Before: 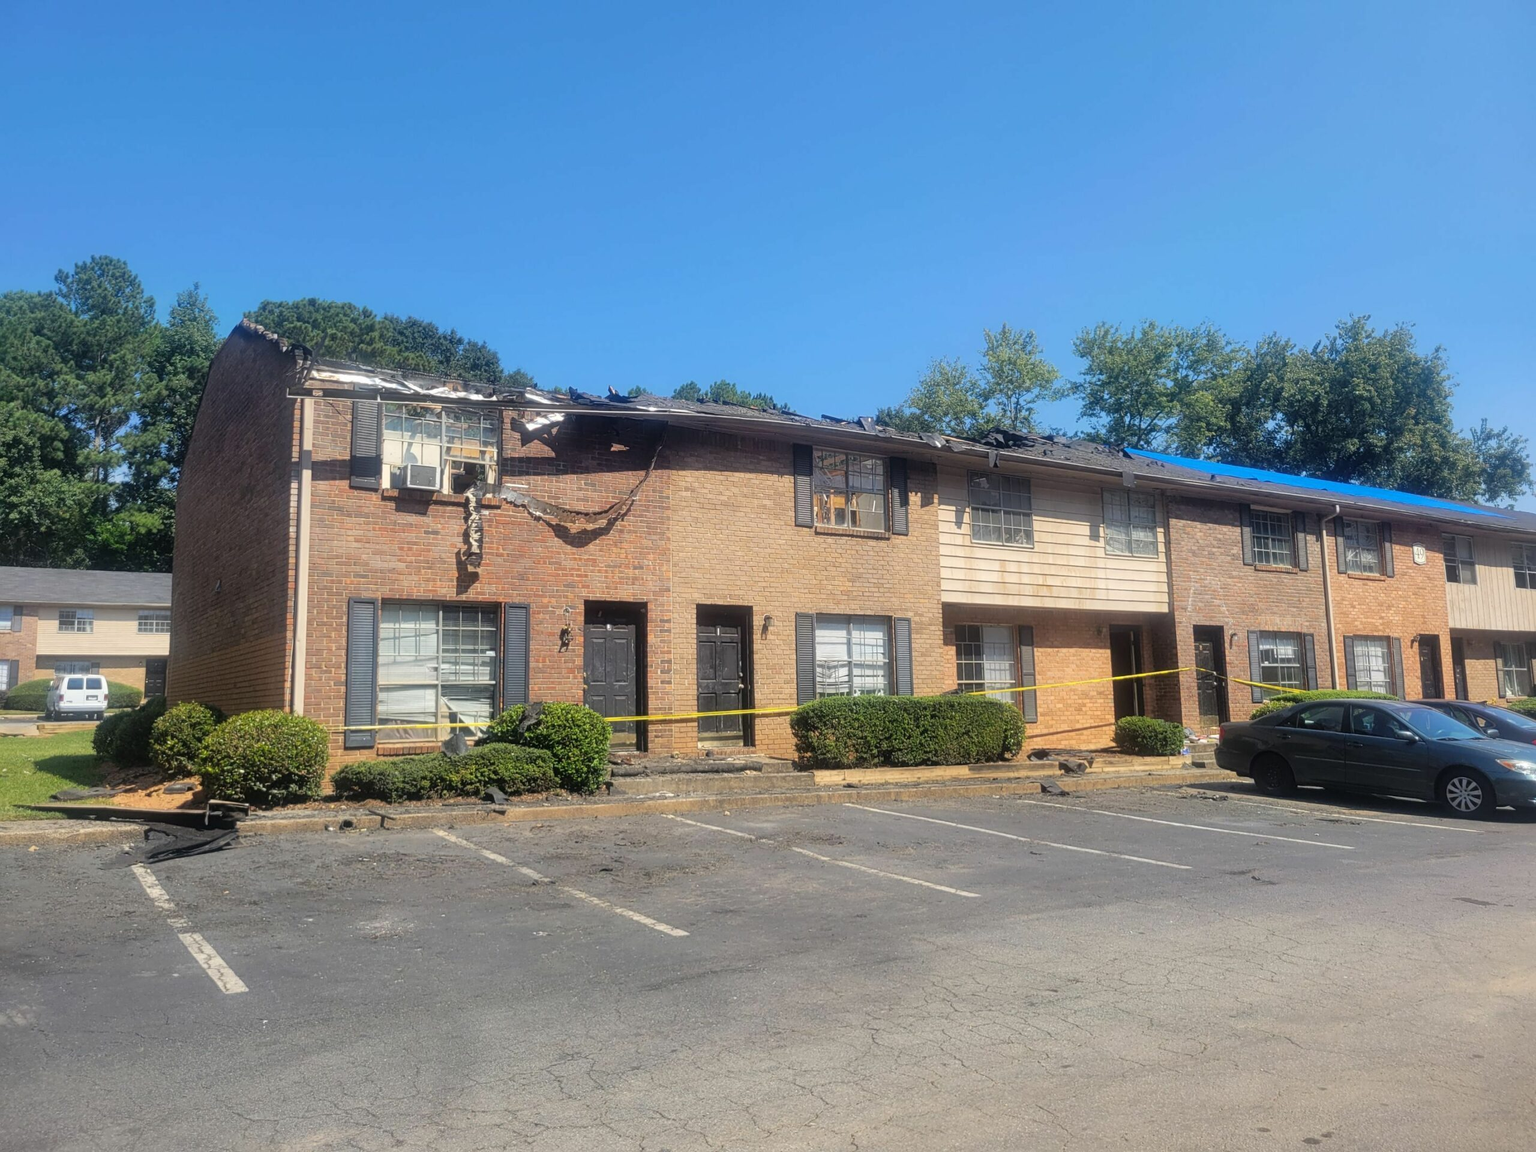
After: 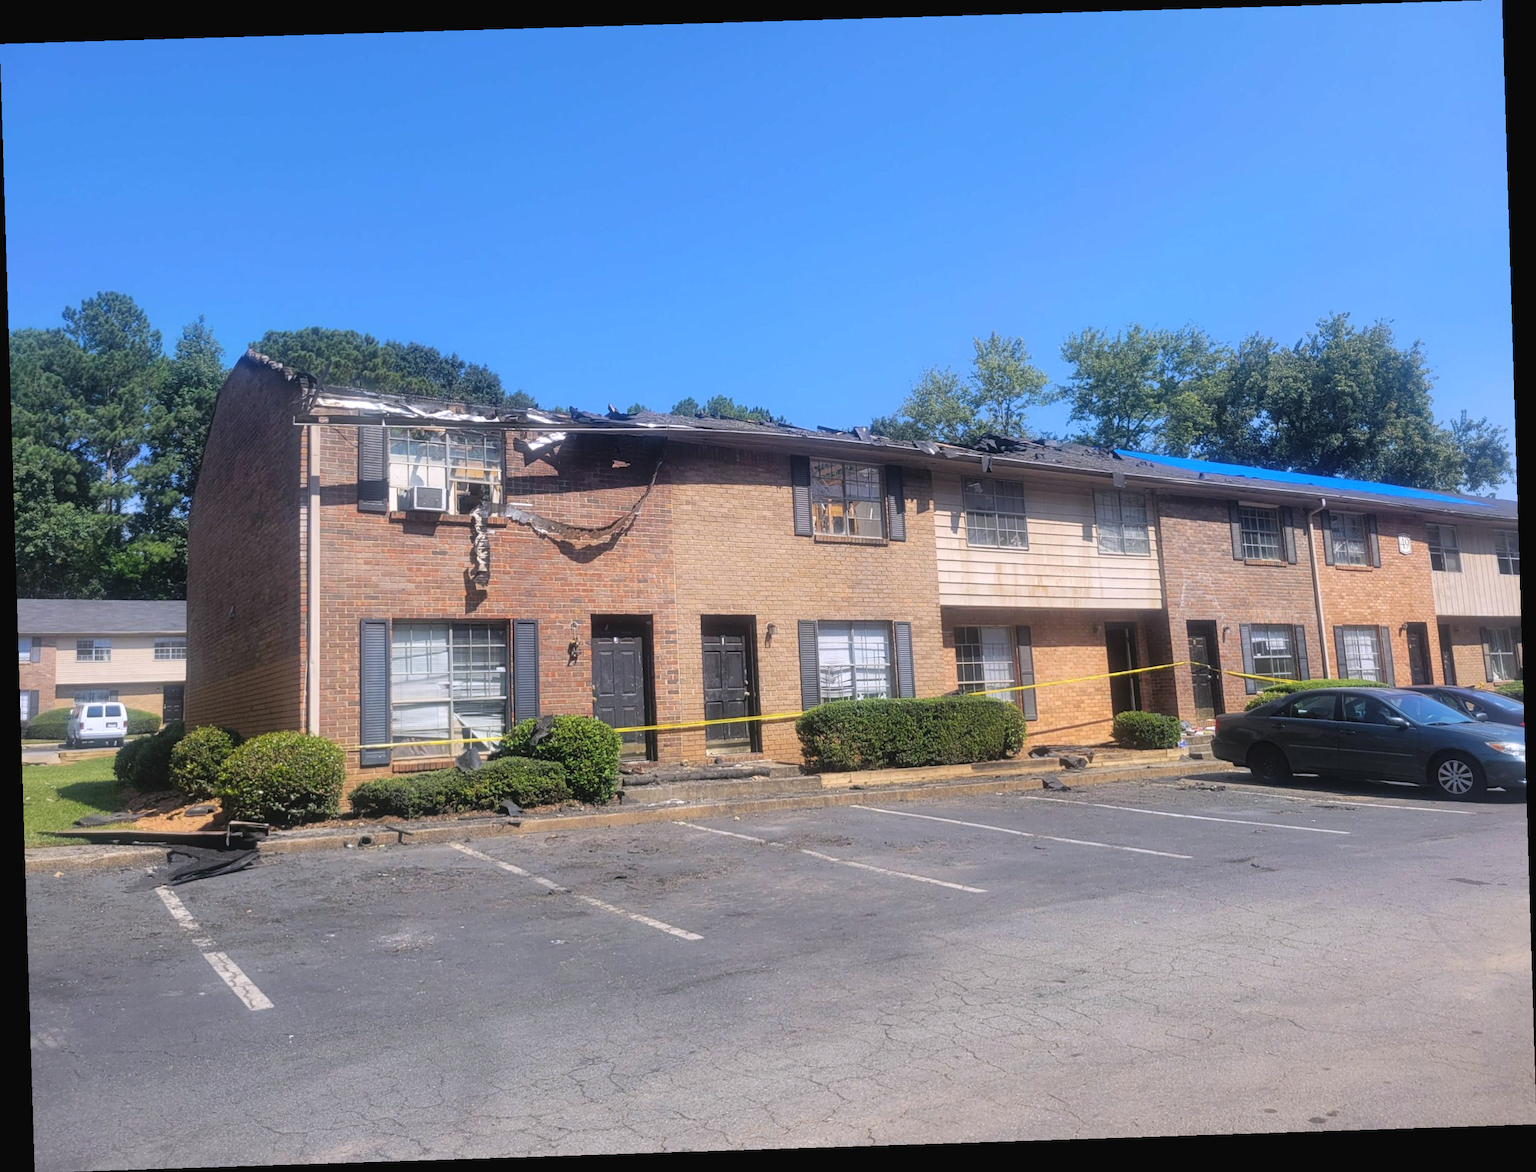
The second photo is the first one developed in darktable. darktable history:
exposure: black level correction -0.003, exposure 0.04 EV, compensate highlight preservation false
rotate and perspective: rotation -1.77°, lens shift (horizontal) 0.004, automatic cropping off
white balance: red 1.004, blue 1.096
